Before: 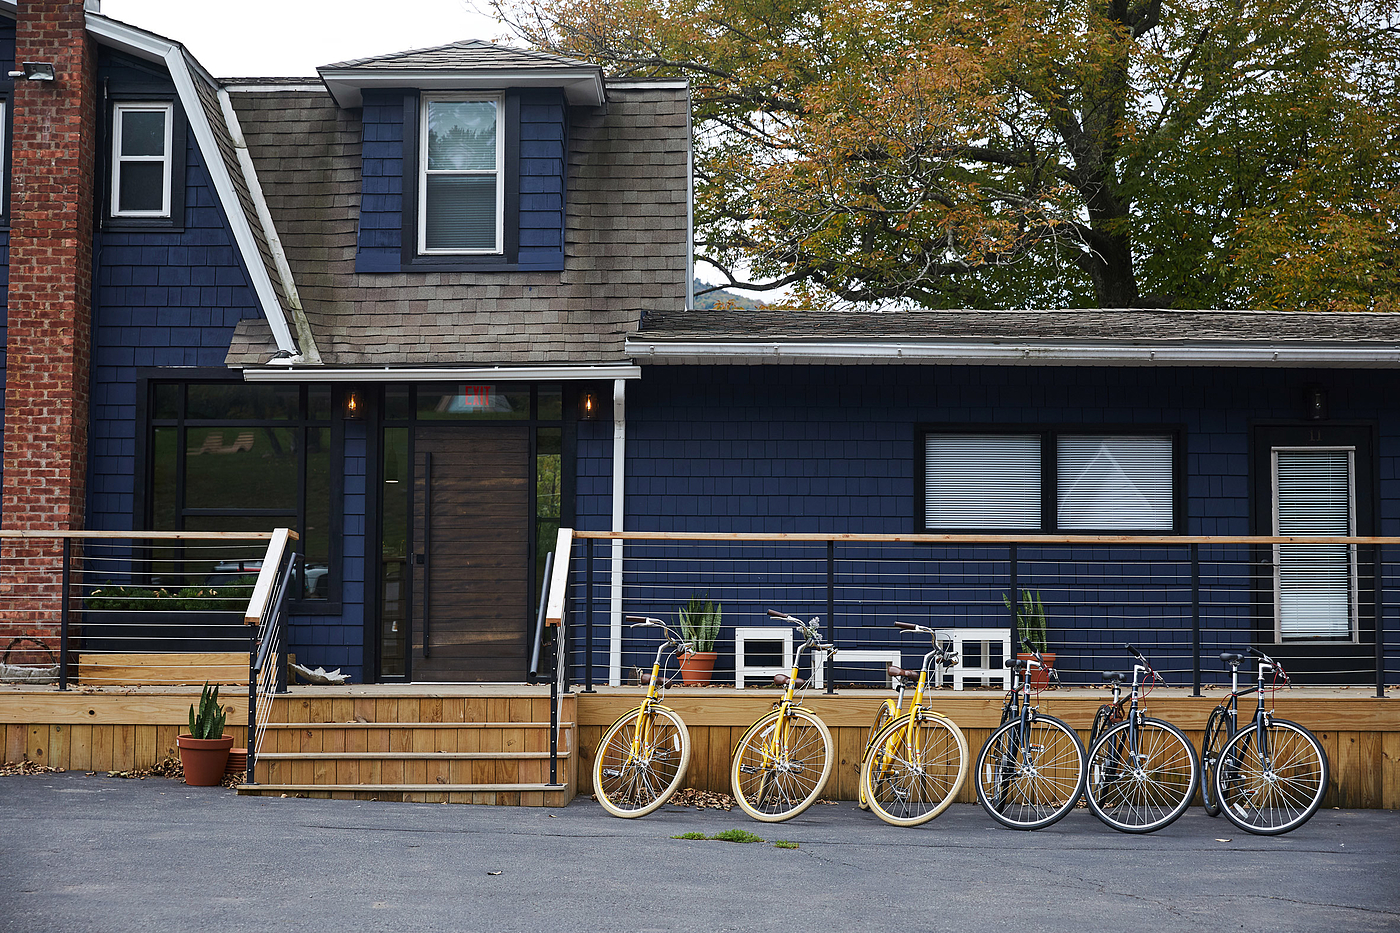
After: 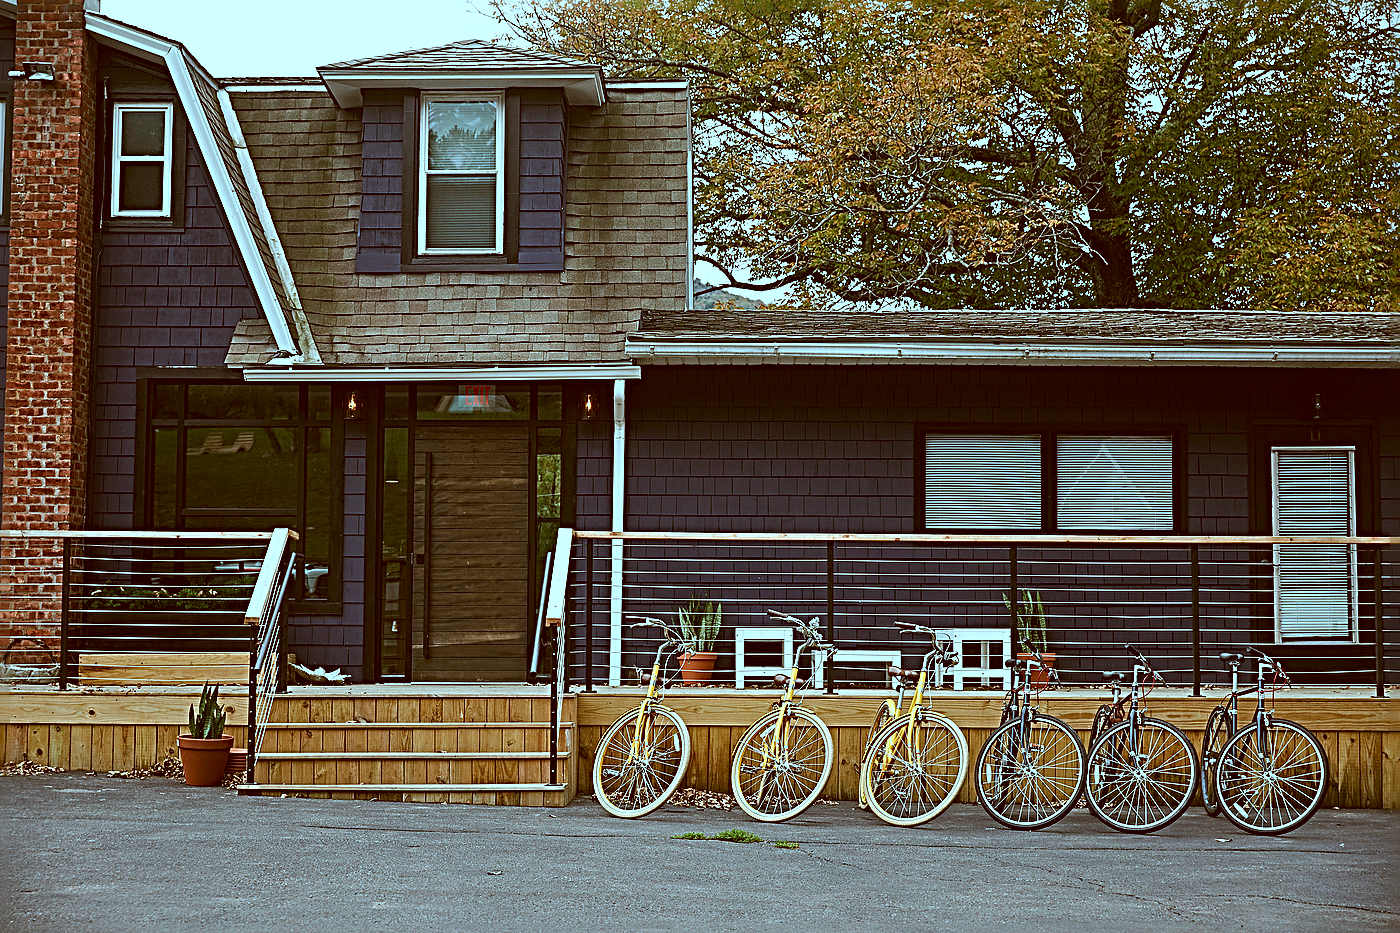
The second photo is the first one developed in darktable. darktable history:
shadows and highlights: radius 125.46, shadows 21.19, highlights -21.19, low approximation 0.01
color correction: highlights a* -14.62, highlights b* -16.22, shadows a* 10.12, shadows b* 29.4
sharpen: radius 3.69, amount 0.928
